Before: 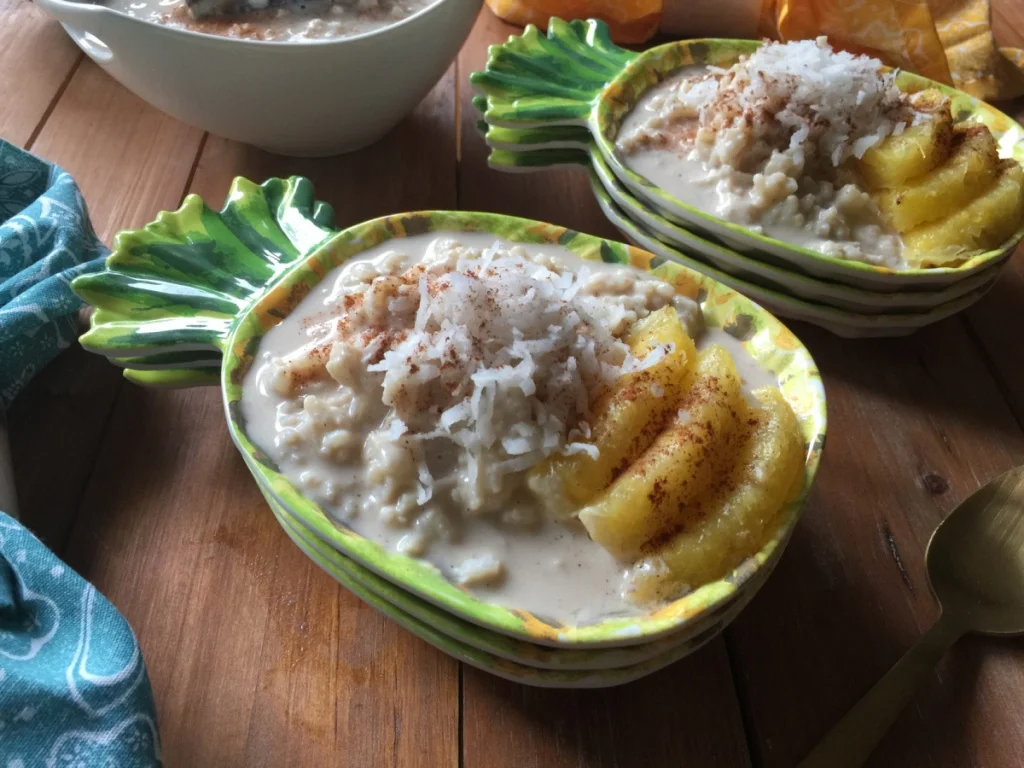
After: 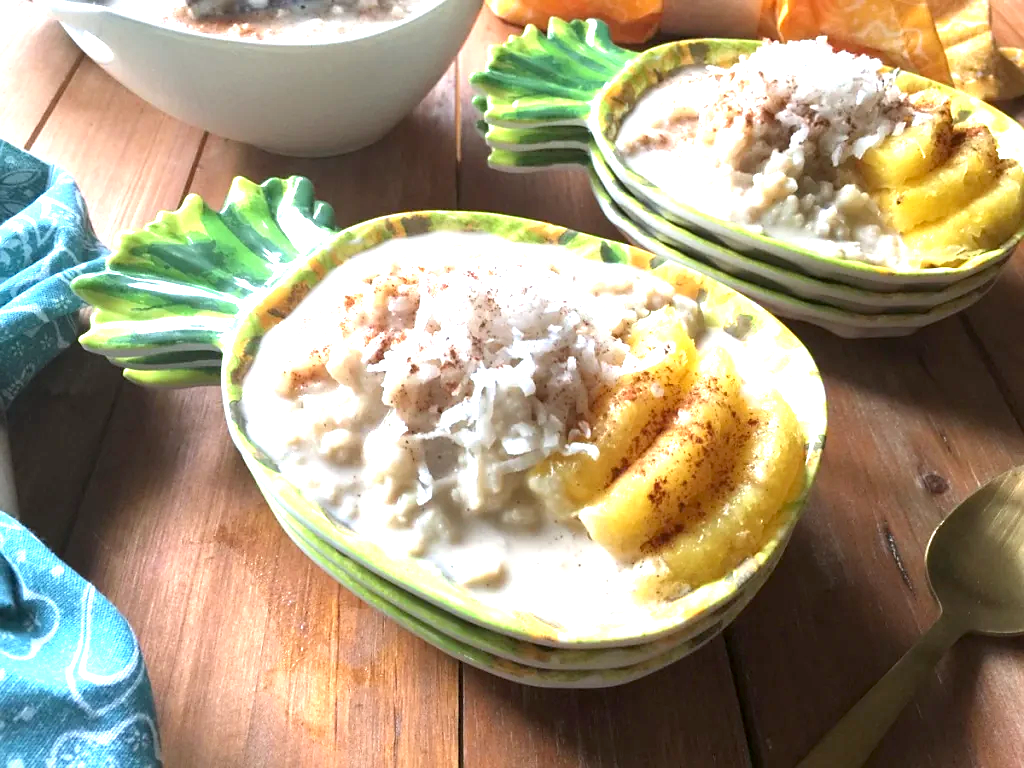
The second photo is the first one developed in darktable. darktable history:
exposure: black level correction 0.001, exposure 1.719 EV, compensate exposure bias true, compensate highlight preservation false
sharpen: radius 1.458, amount 0.398, threshold 1.271
white balance: red 0.988, blue 1.017
